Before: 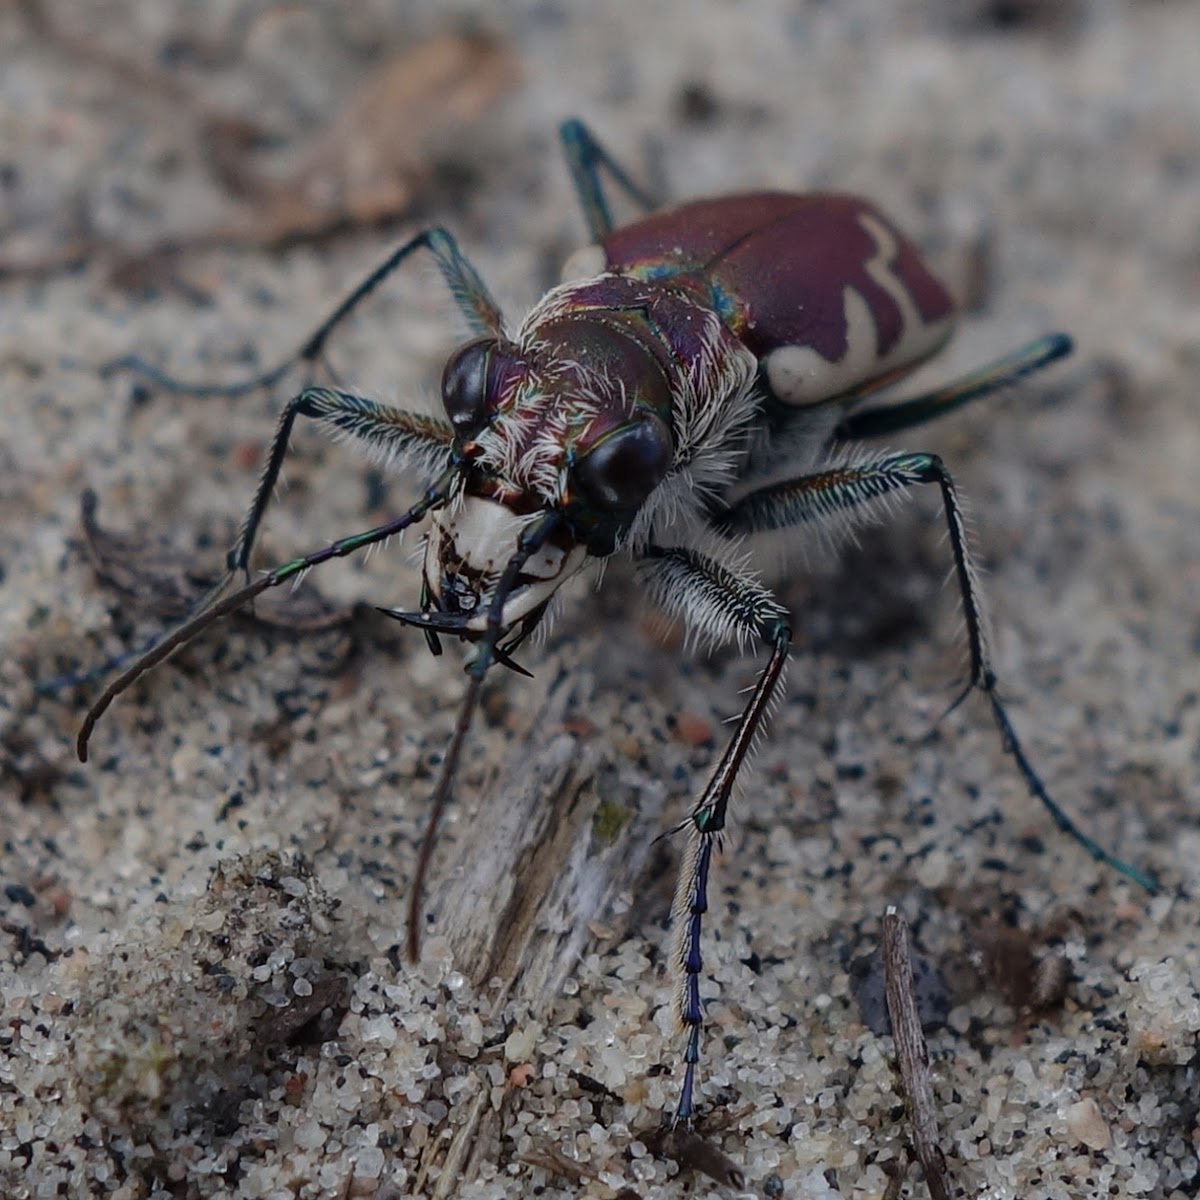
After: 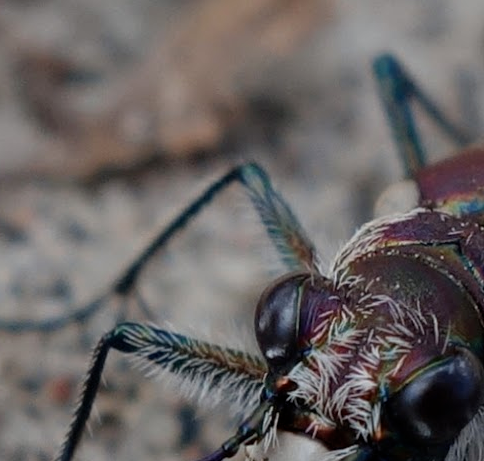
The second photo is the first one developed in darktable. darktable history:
crop: left 15.629%, top 5.424%, right 44.035%, bottom 56.108%
